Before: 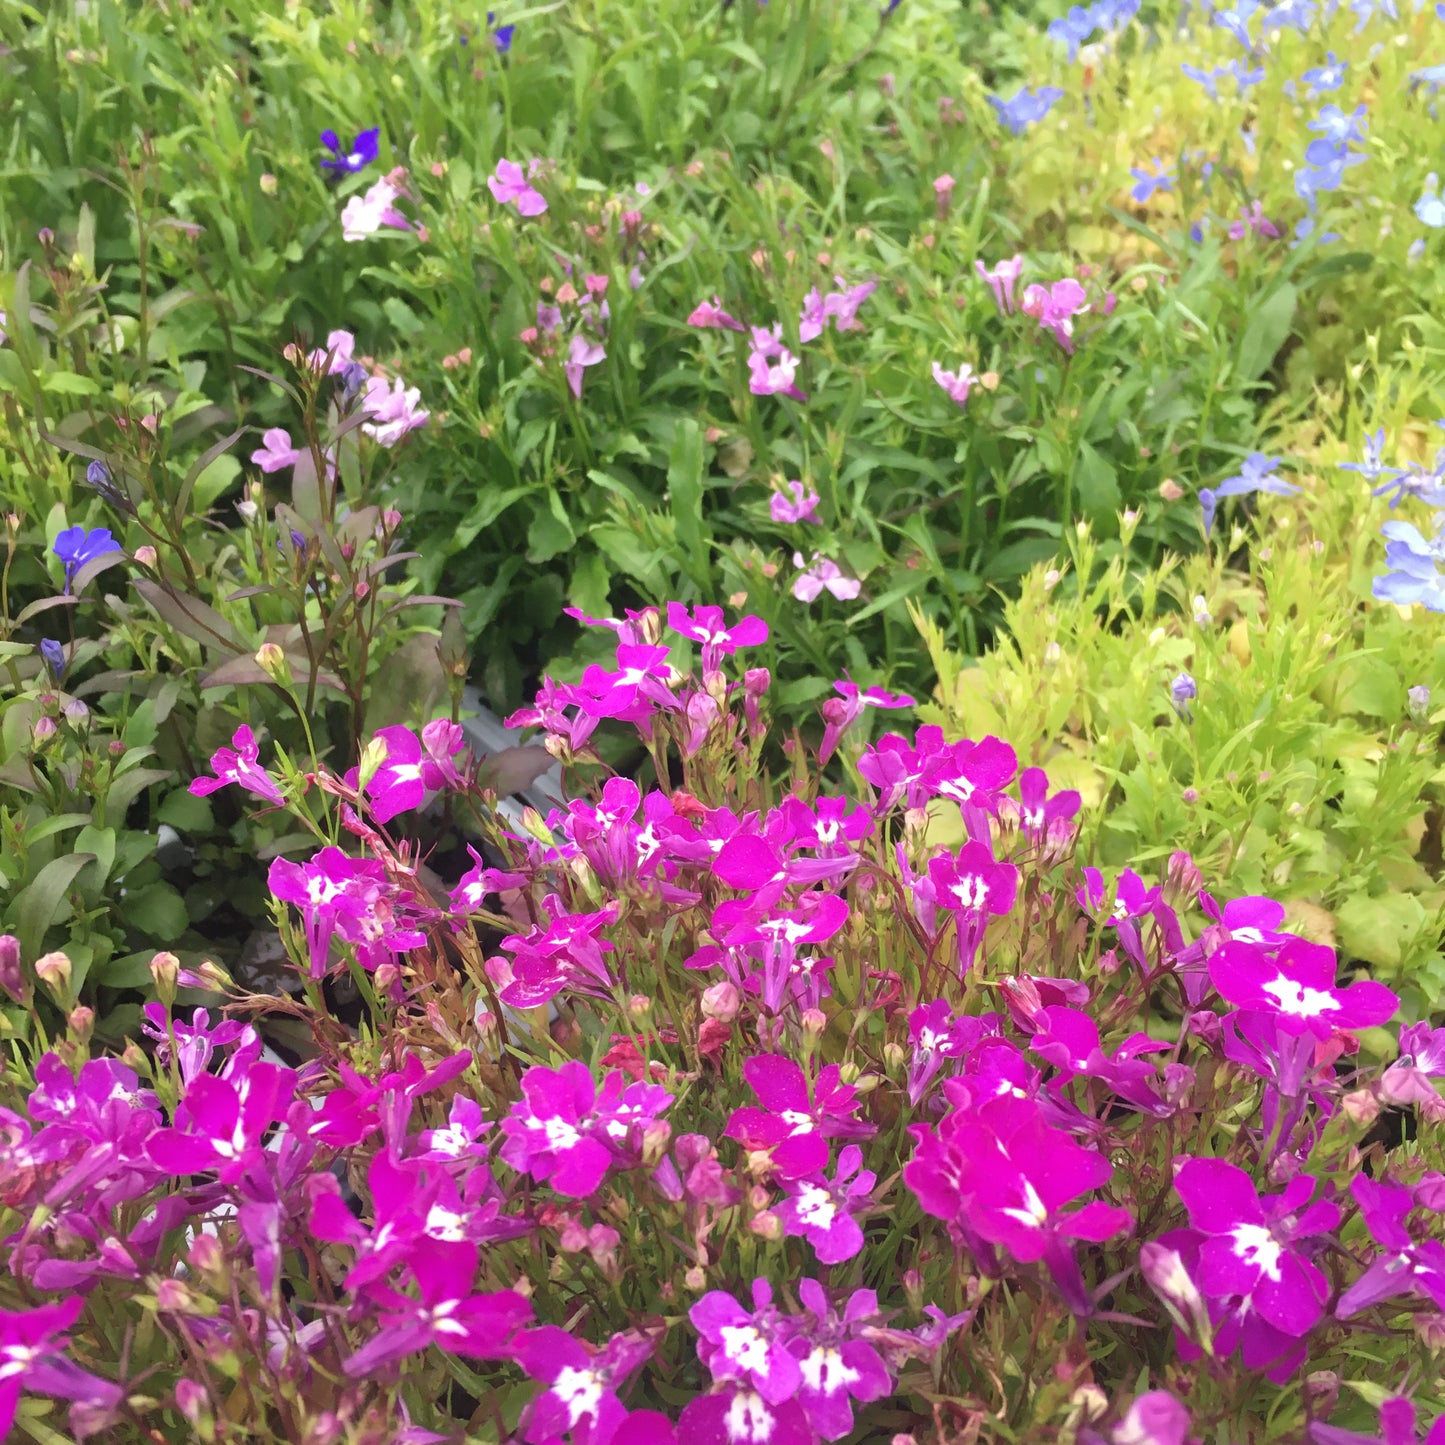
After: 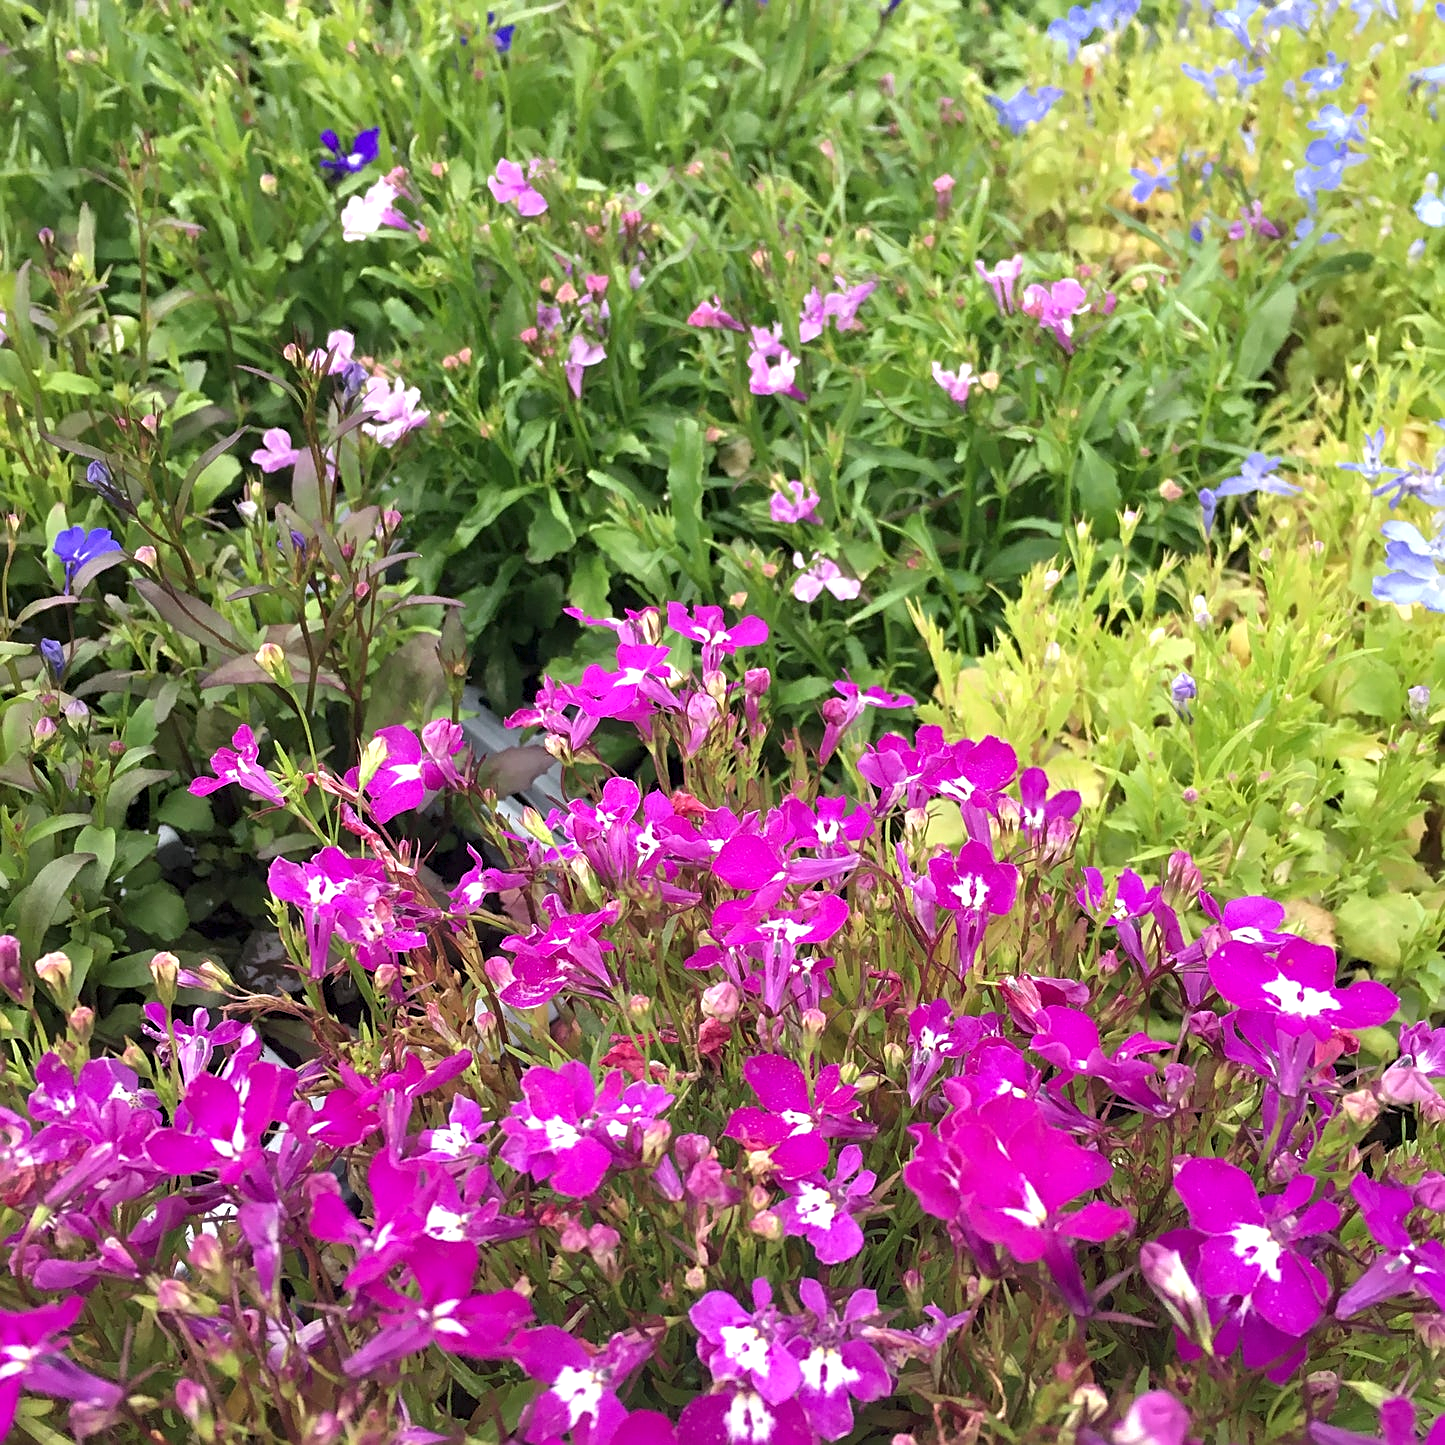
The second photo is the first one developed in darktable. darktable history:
sharpen: on, module defaults
contrast equalizer: octaves 7, y [[0.6 ×6], [0.55 ×6], [0 ×6], [0 ×6], [0 ×6]], mix 0.53
